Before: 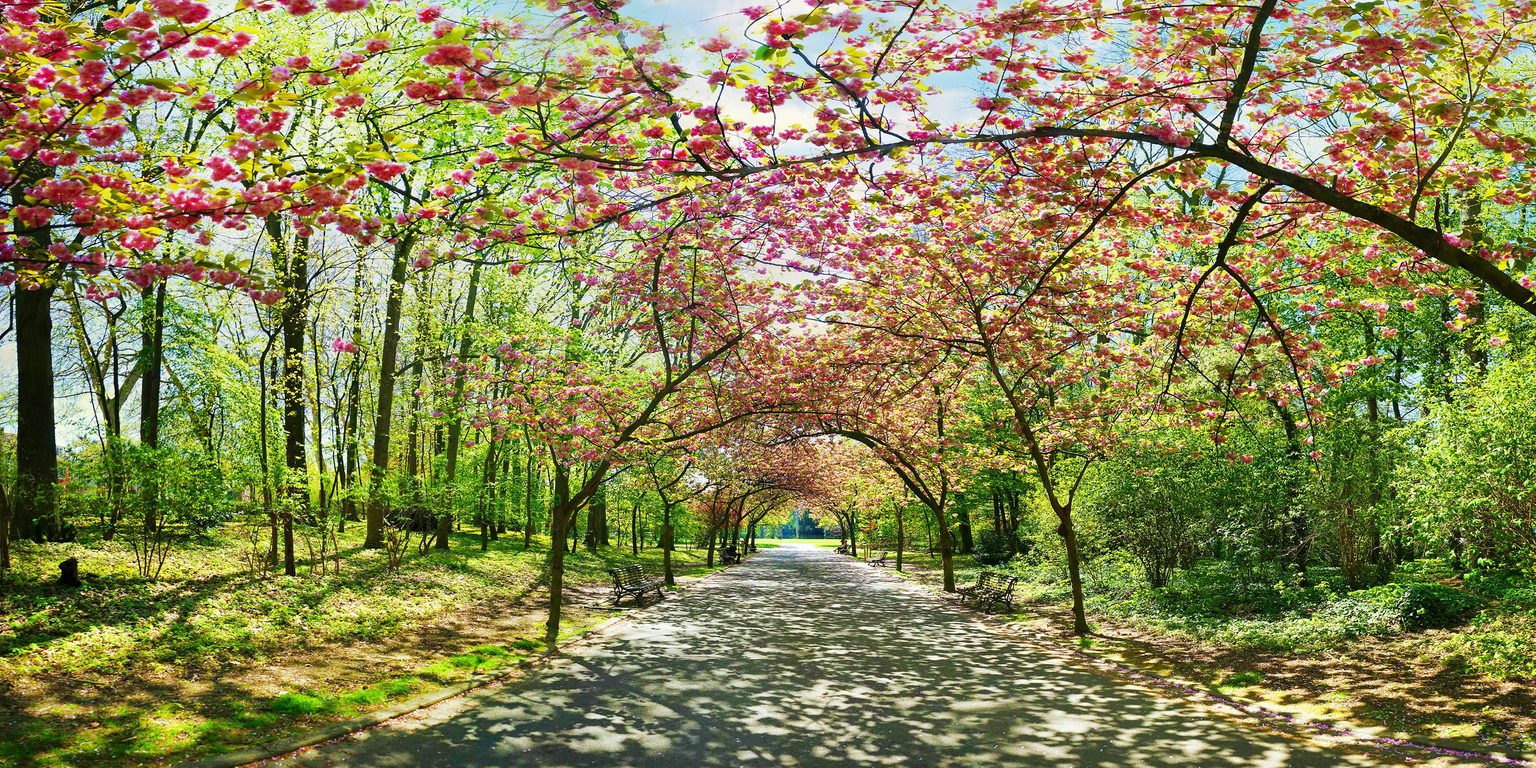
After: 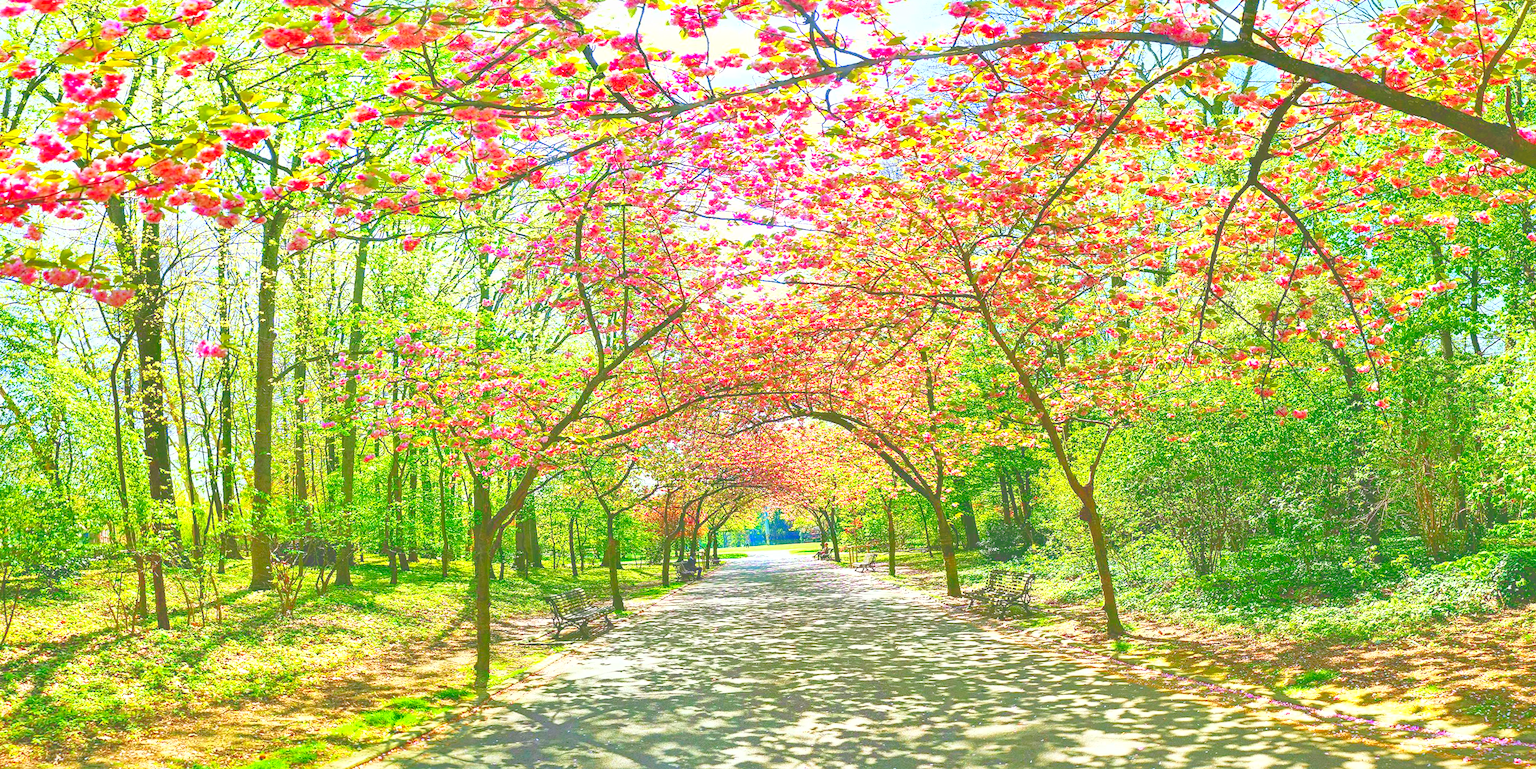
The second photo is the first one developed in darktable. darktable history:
local contrast: mode bilateral grid, contrast 20, coarseness 50, detail 120%, midtone range 0.2
crop and rotate: angle 3.77°, left 5.883%, top 5.691%
shadows and highlights: radius 128.25, shadows 30.39, highlights -31.08, low approximation 0.01, soften with gaussian
tone curve: curves: ch0 [(0, 0) (0.003, 0.326) (0.011, 0.332) (0.025, 0.352) (0.044, 0.378) (0.069, 0.4) (0.1, 0.416) (0.136, 0.432) (0.177, 0.468) (0.224, 0.509) (0.277, 0.554) (0.335, 0.6) (0.399, 0.642) (0.468, 0.693) (0.543, 0.753) (0.623, 0.818) (0.709, 0.897) (0.801, 0.974) (0.898, 0.991) (1, 1)], color space Lab, linked channels, preserve colors none
contrast equalizer: y [[0.439, 0.44, 0.442, 0.457, 0.493, 0.498], [0.5 ×6], [0.5 ×6], [0 ×6], [0 ×6]]
exposure: compensate highlight preservation false
